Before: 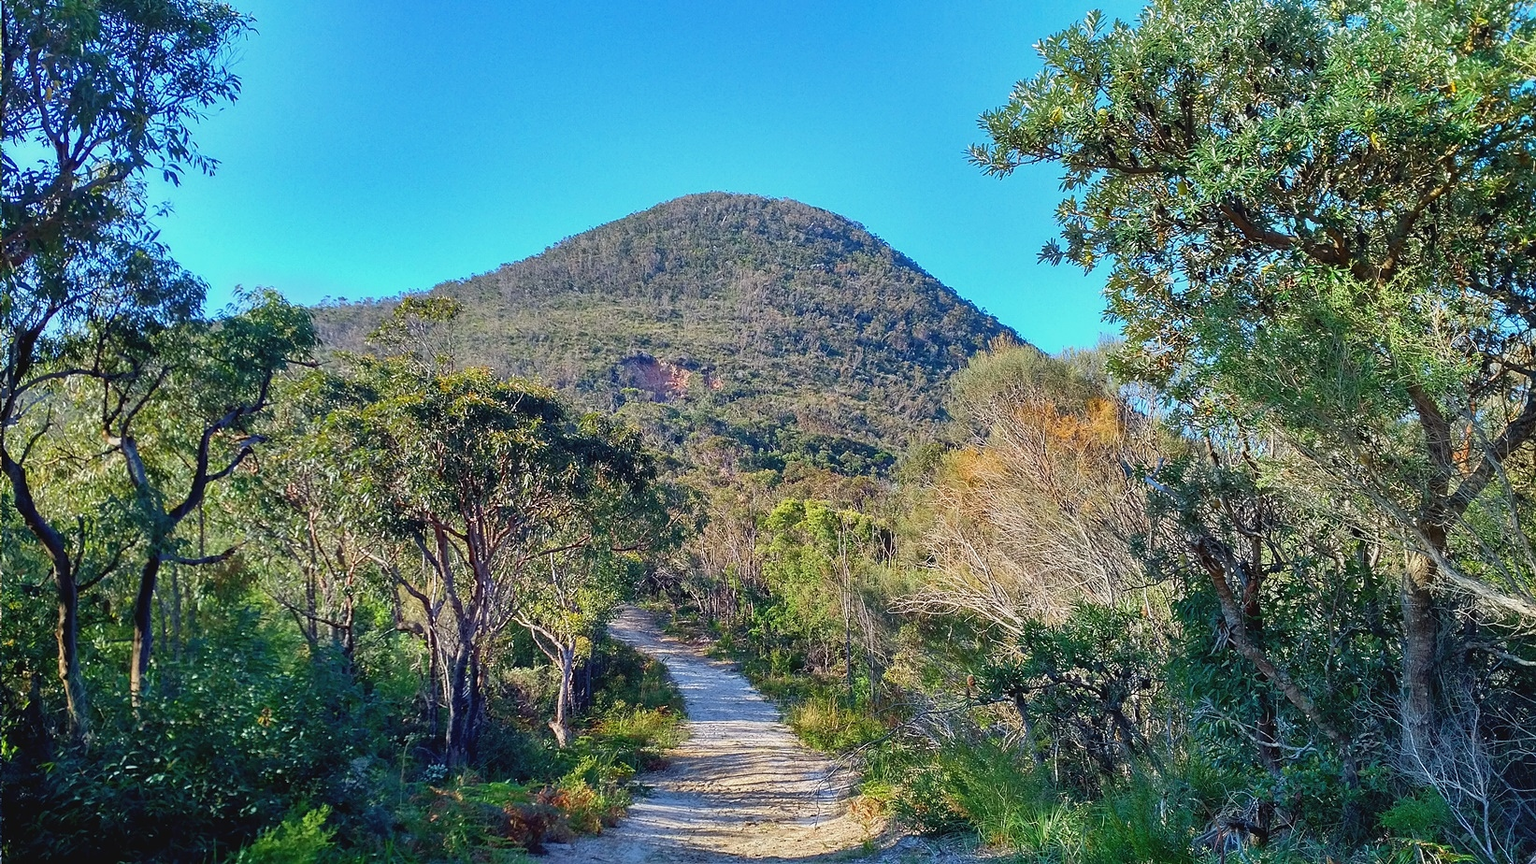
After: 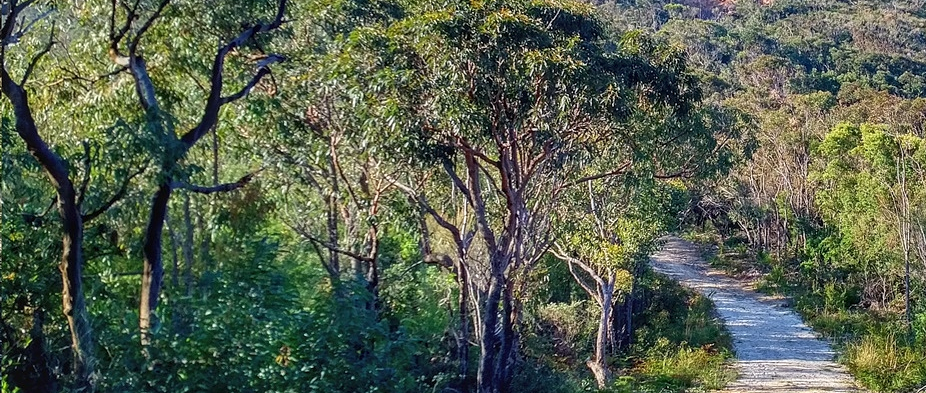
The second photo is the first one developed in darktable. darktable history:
local contrast: on, module defaults
crop: top 44.483%, right 43.593%, bottom 12.892%
